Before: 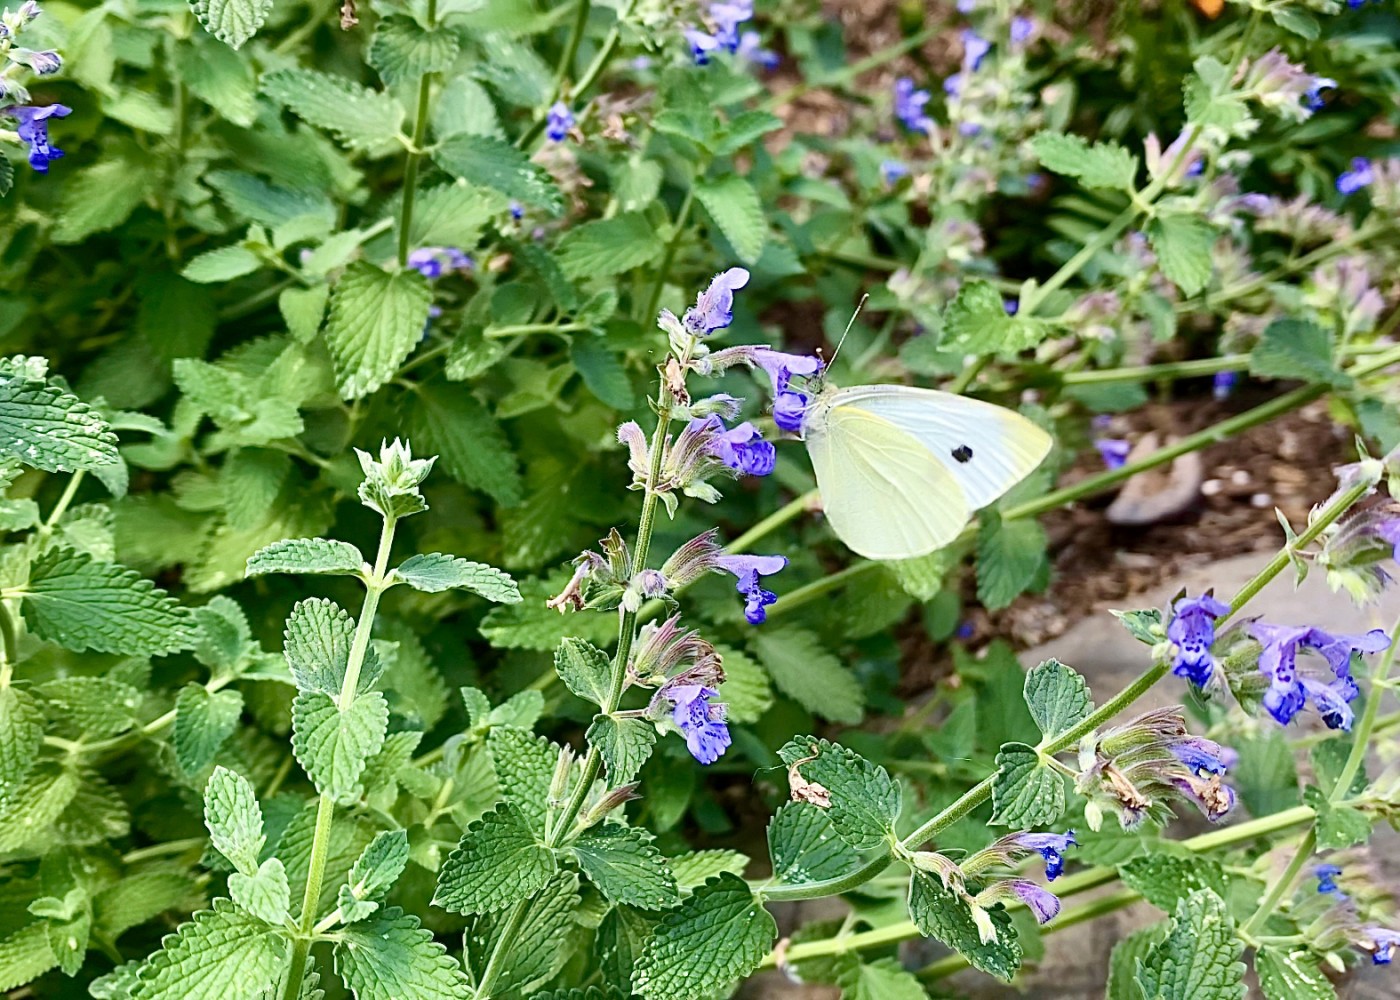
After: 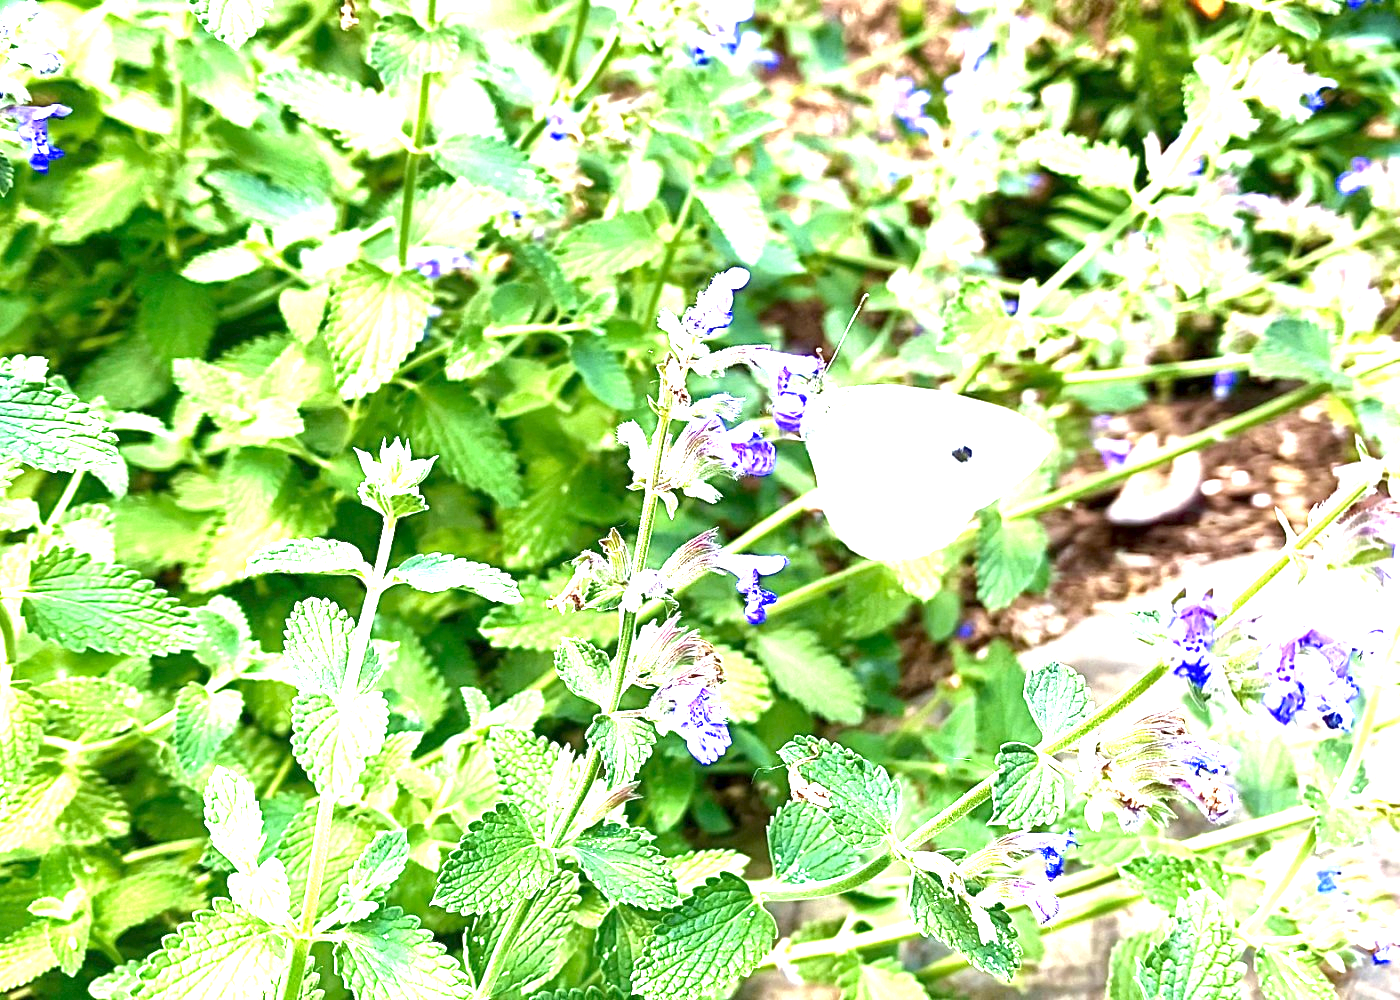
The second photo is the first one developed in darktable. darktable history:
local contrast: mode bilateral grid, contrast 21, coarseness 49, detail 119%, midtone range 0.2
exposure: exposure 2.037 EV, compensate highlight preservation false
